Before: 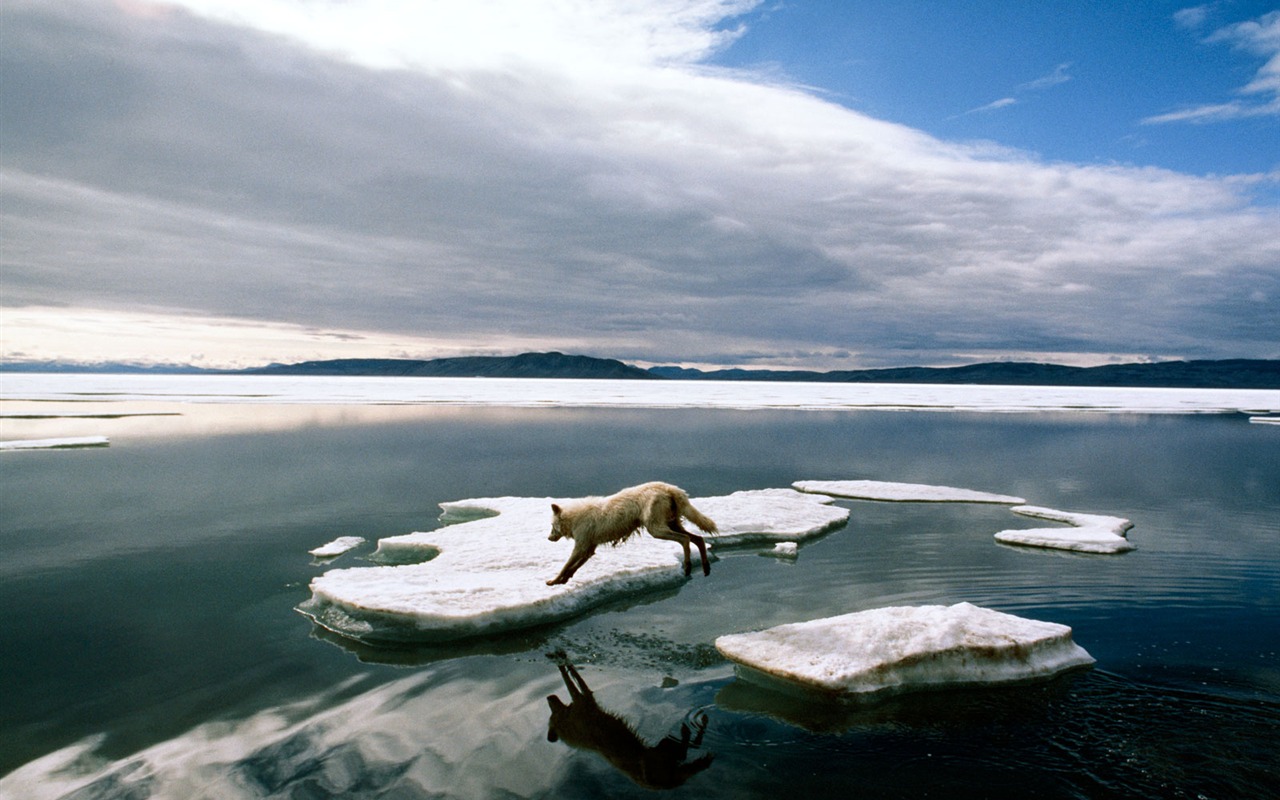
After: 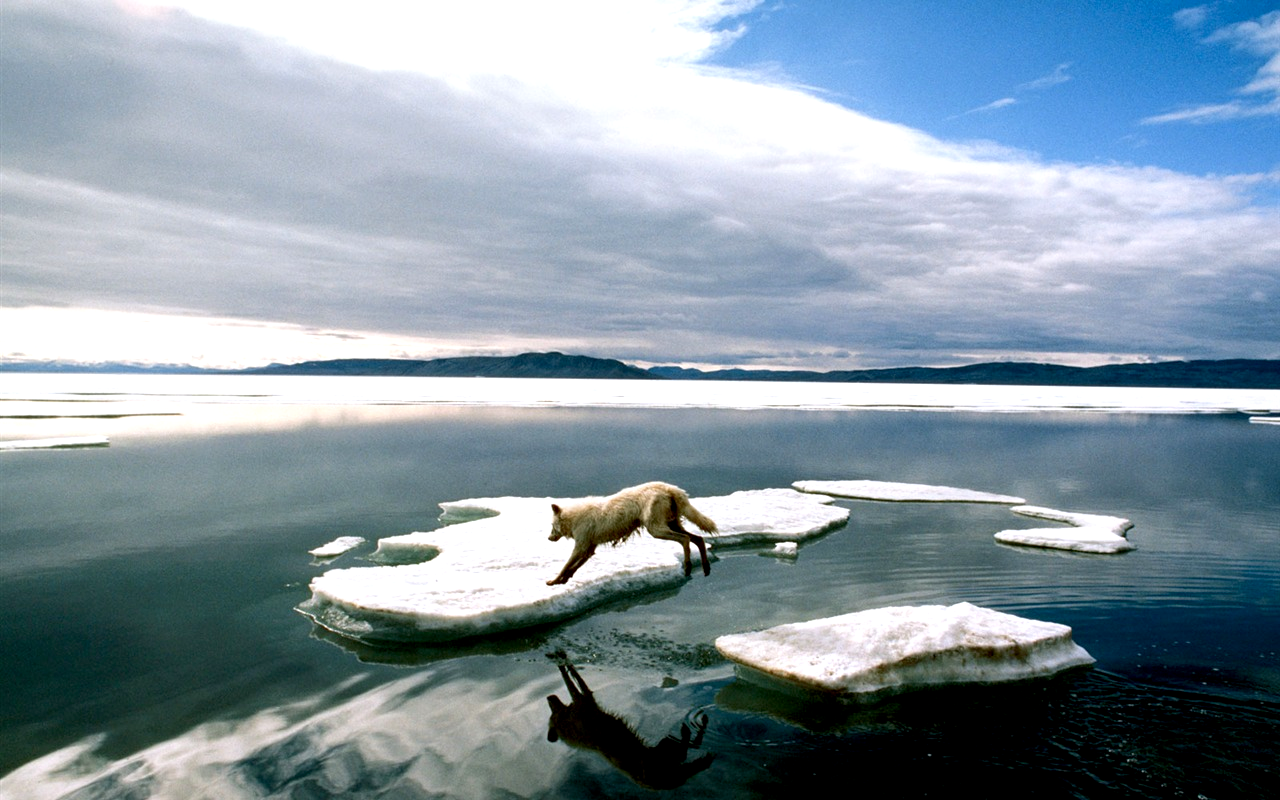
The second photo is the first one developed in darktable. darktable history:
exposure: black level correction 0.005, exposure 0.417 EV, compensate highlight preservation false
